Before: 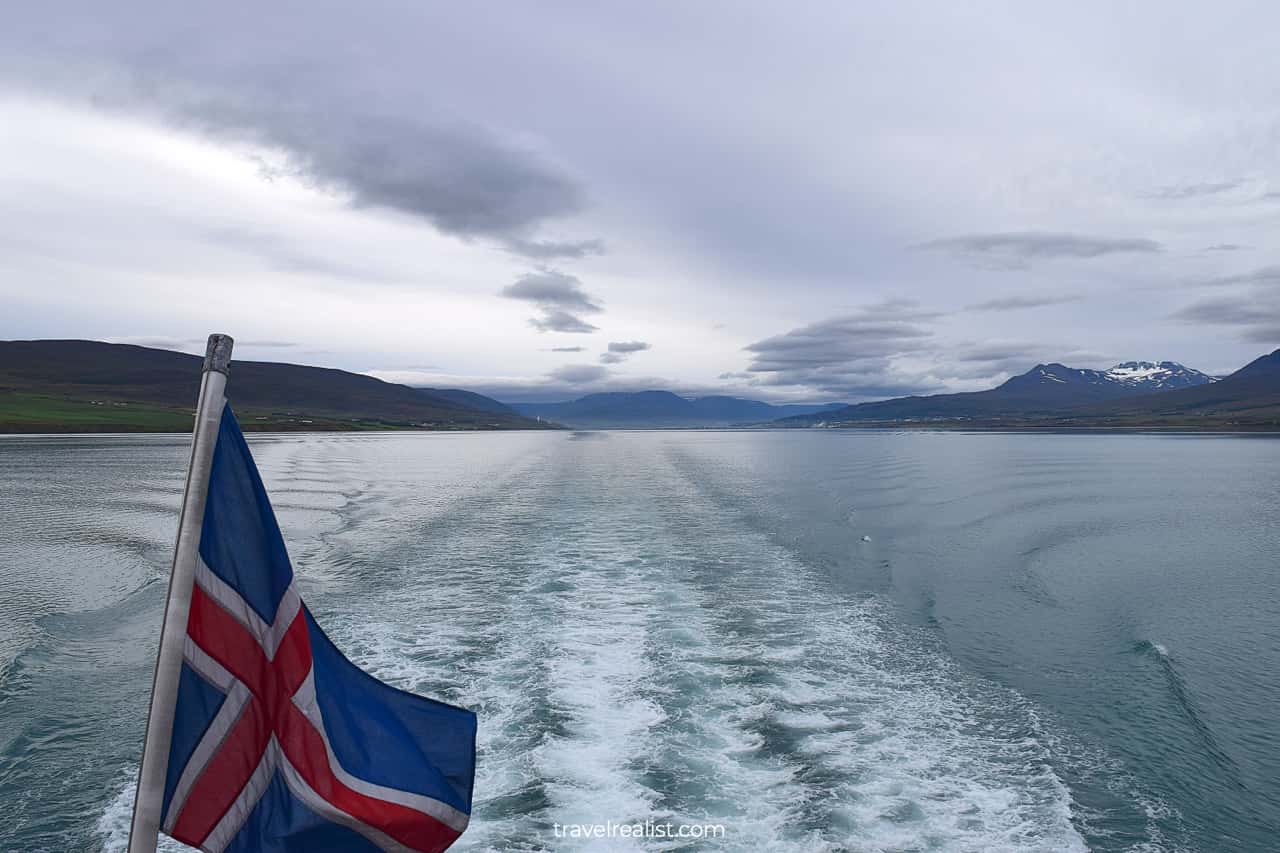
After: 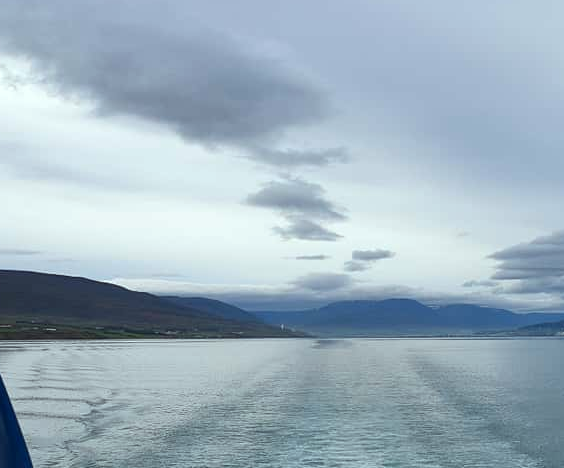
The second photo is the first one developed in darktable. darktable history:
crop: left 20.07%, top 10.81%, right 35.844%, bottom 34.228%
color correction: highlights a* -6.72, highlights b* 0.649
